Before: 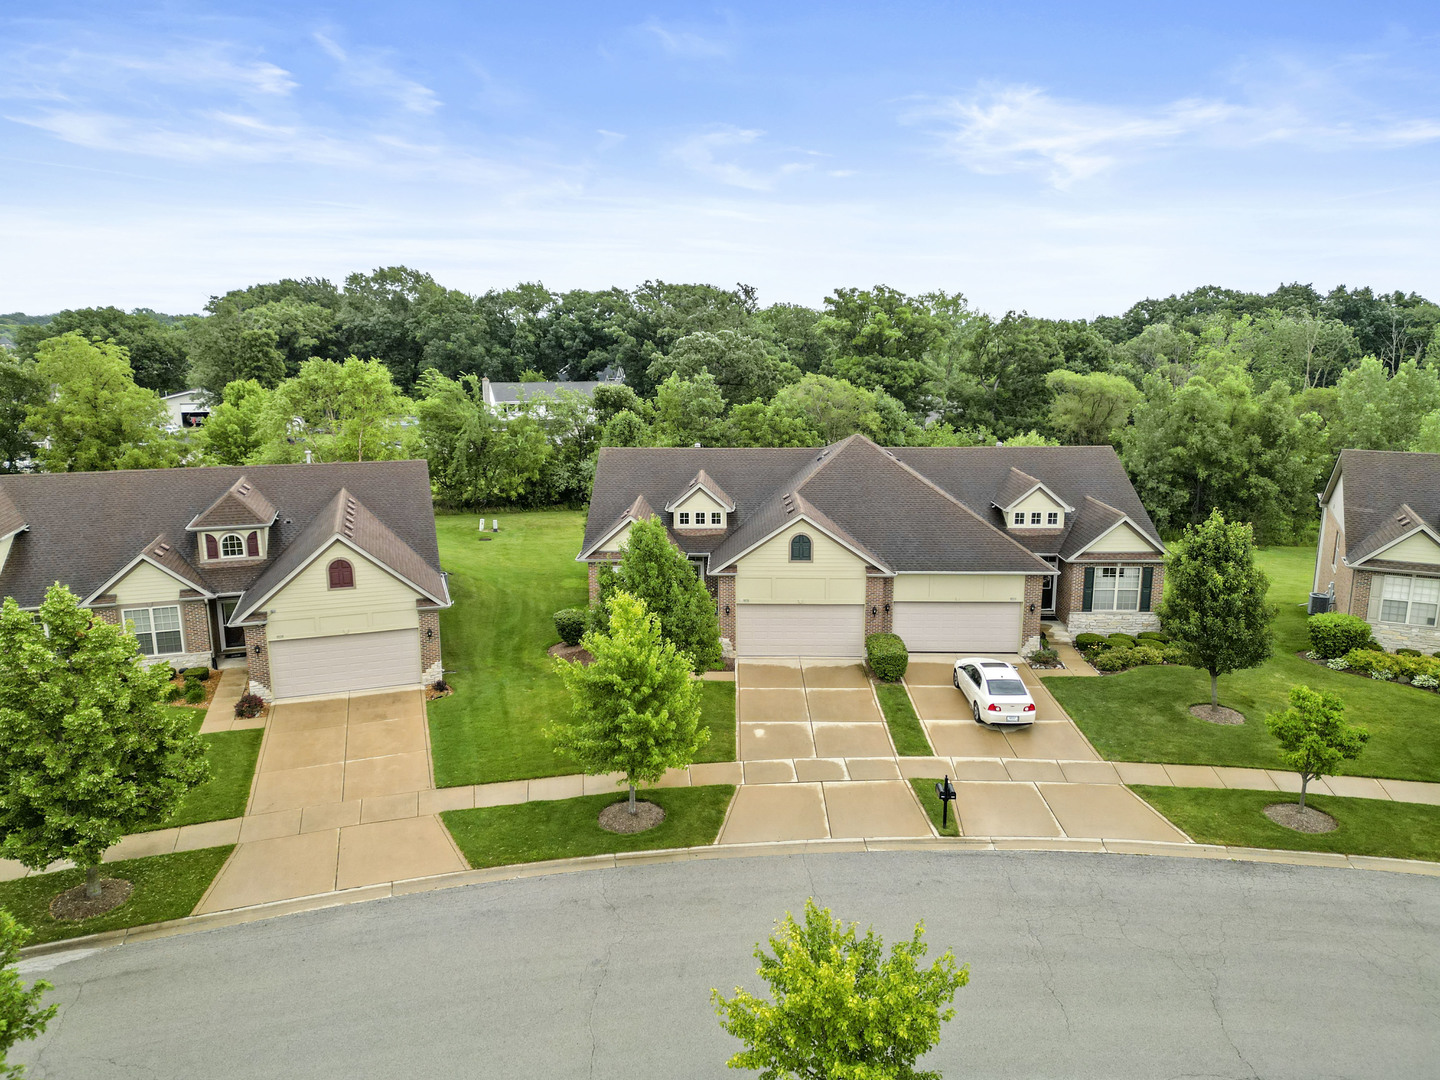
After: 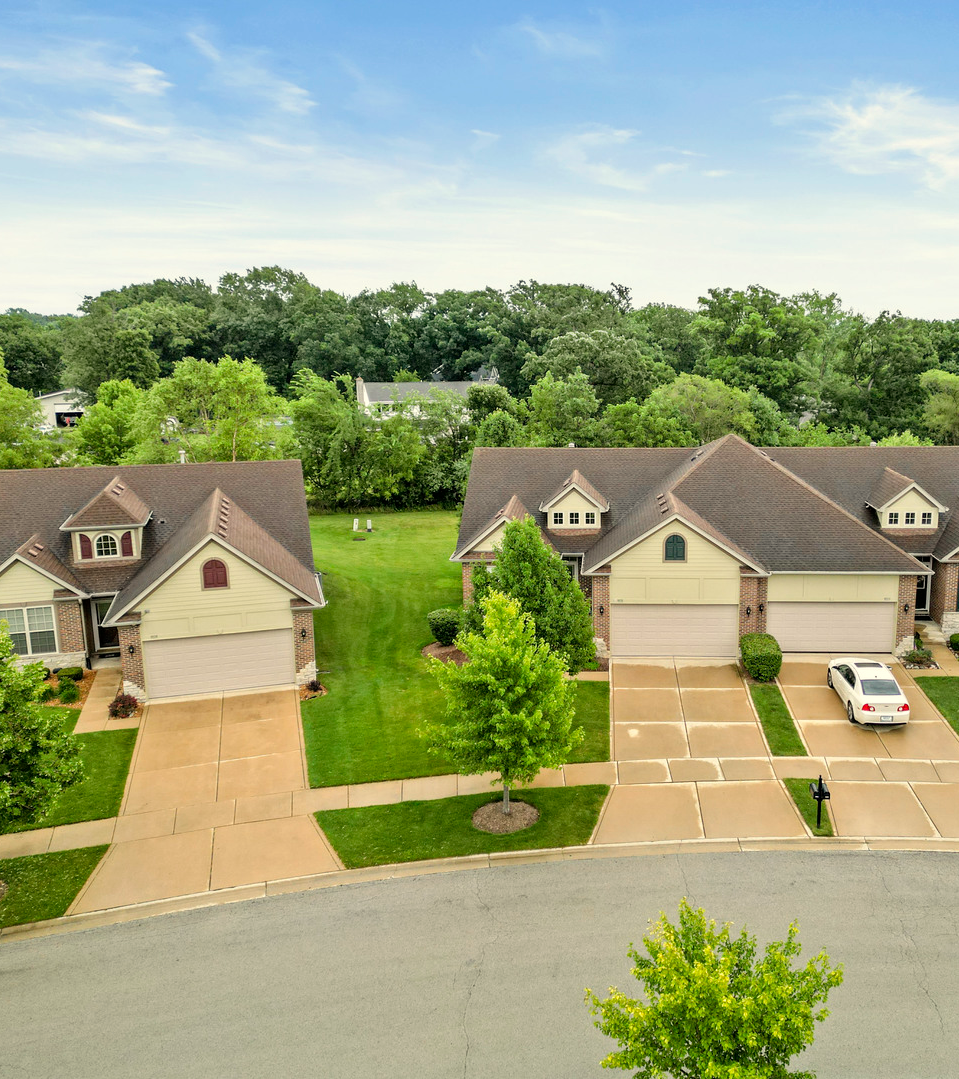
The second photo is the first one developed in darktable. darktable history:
white balance: red 1.029, blue 0.92
crop and rotate: left 8.786%, right 24.548%
